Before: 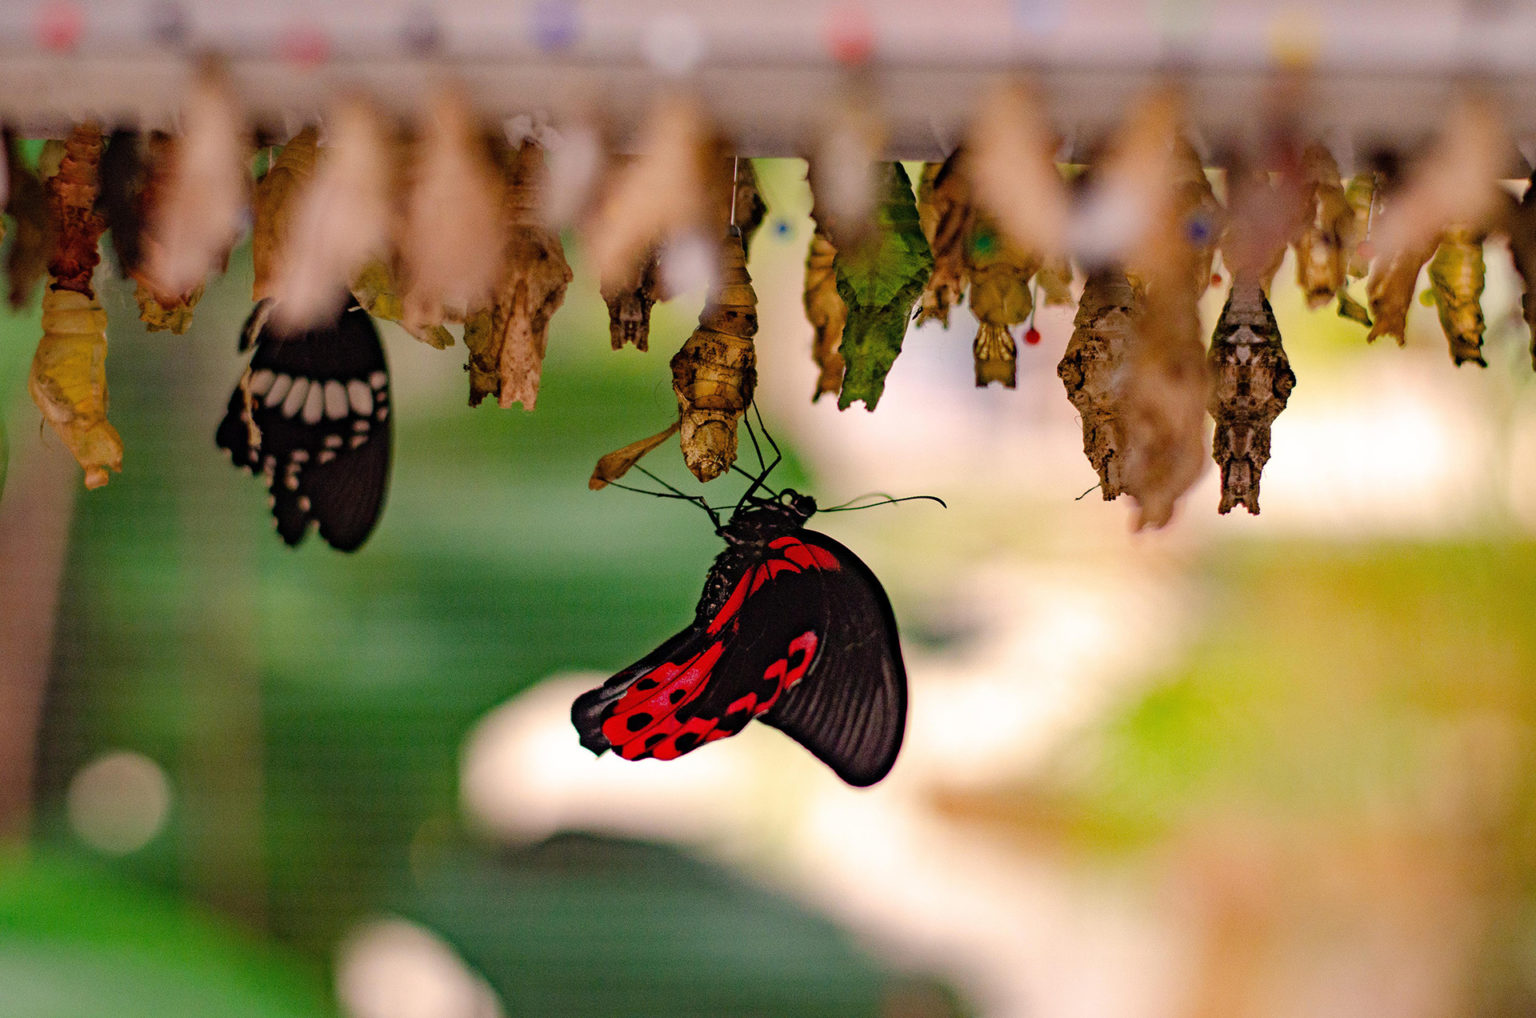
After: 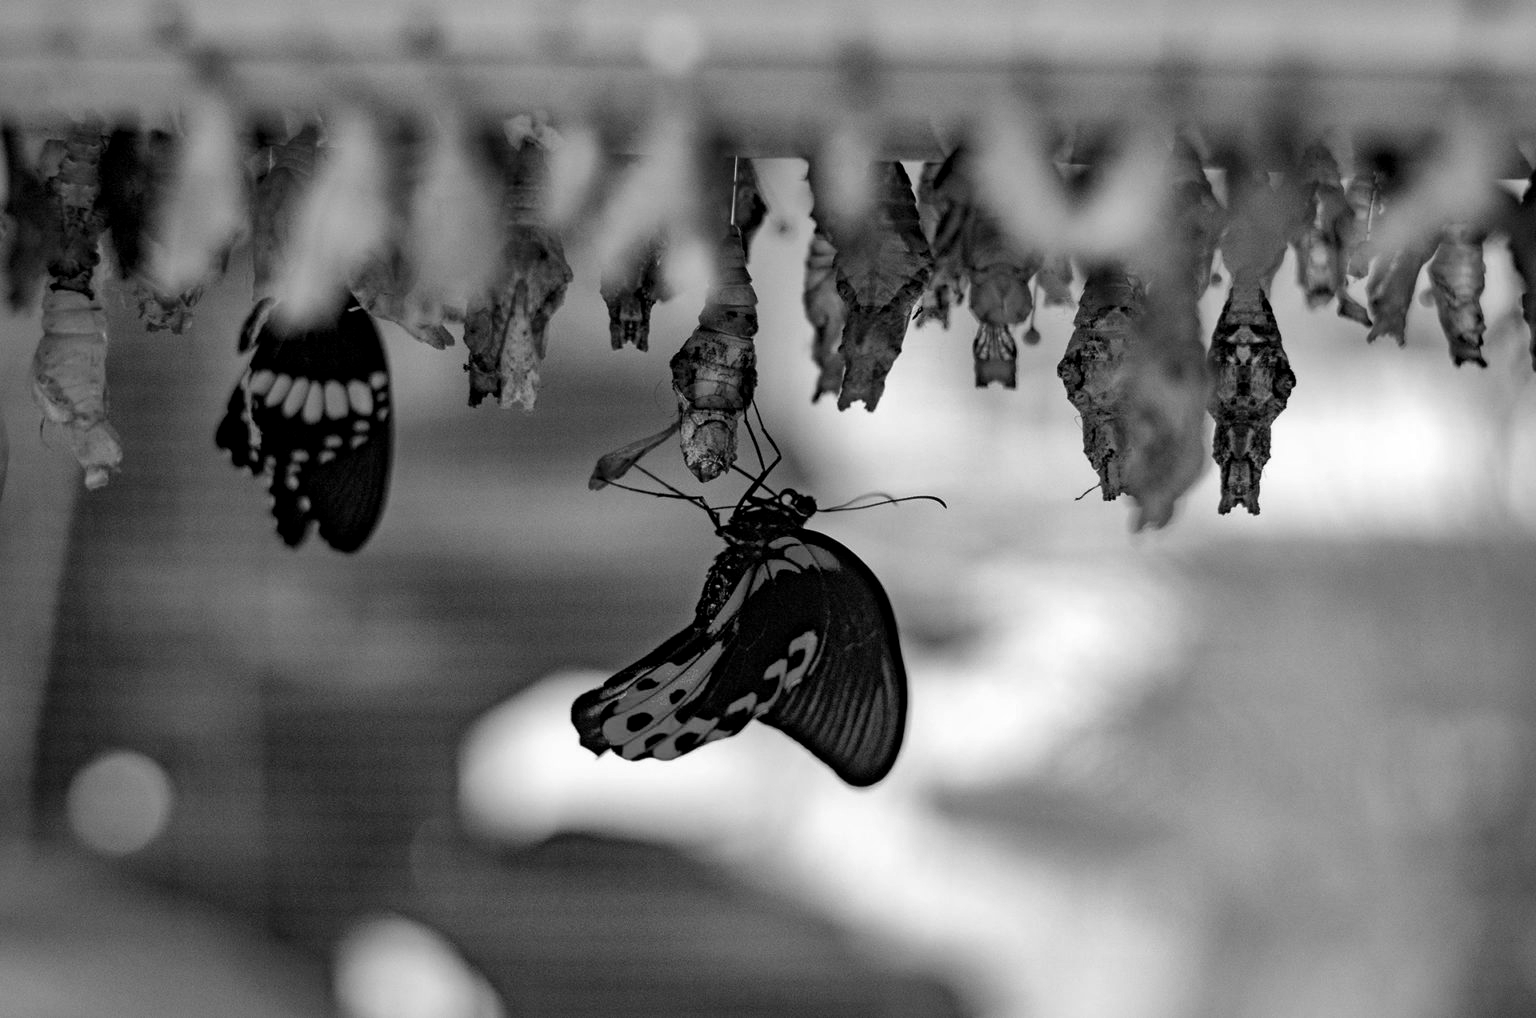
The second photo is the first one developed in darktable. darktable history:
color calibration: output gray [0.18, 0.41, 0.41, 0], gray › normalize channels true, illuminant same as pipeline (D50), adaptation XYZ, x 0.346, y 0.359, gamut compression 0
local contrast: mode bilateral grid, contrast 20, coarseness 50, detail 144%, midtone range 0.2
